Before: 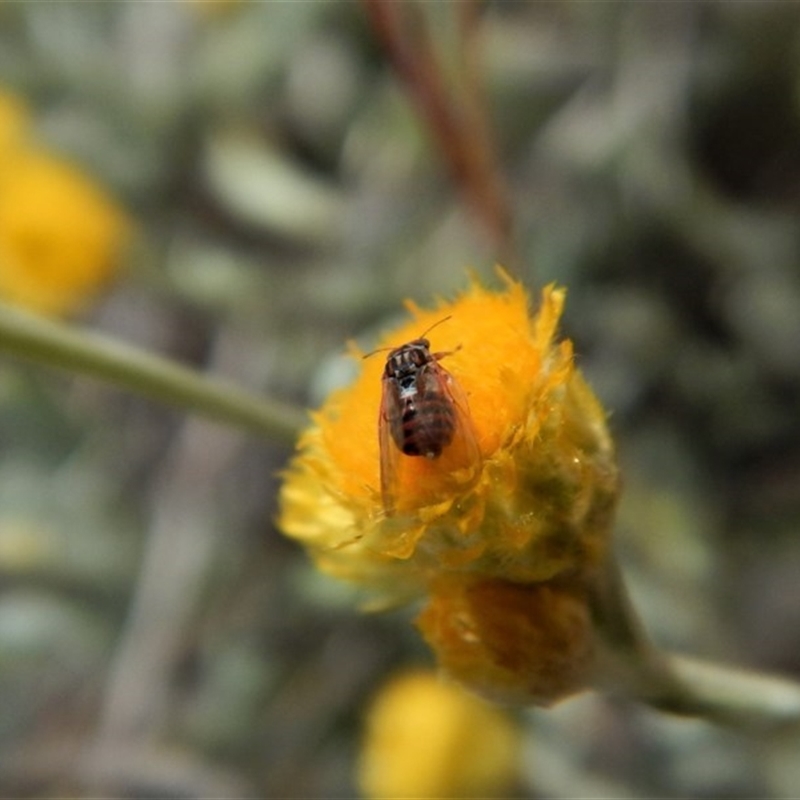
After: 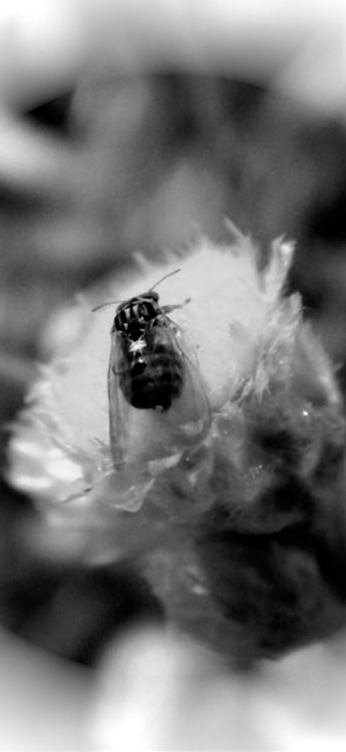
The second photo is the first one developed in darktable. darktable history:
vignetting: fall-off radius 31.97%, brightness 0.984, saturation -0.494, unbound false
crop: left 33.884%, top 5.997%, right 22.75%
filmic rgb: black relative exposure -3.62 EV, white relative exposure 2.13 EV, hardness 3.62, color science v6 (2022)
color zones: curves: ch0 [(0, 0.613) (0.01, 0.613) (0.245, 0.448) (0.498, 0.529) (0.642, 0.665) (0.879, 0.777) (0.99, 0.613)]; ch1 [(0, 0) (0.143, 0) (0.286, 0) (0.429, 0) (0.571, 0) (0.714, 0) (0.857, 0)], mix 33.57%
